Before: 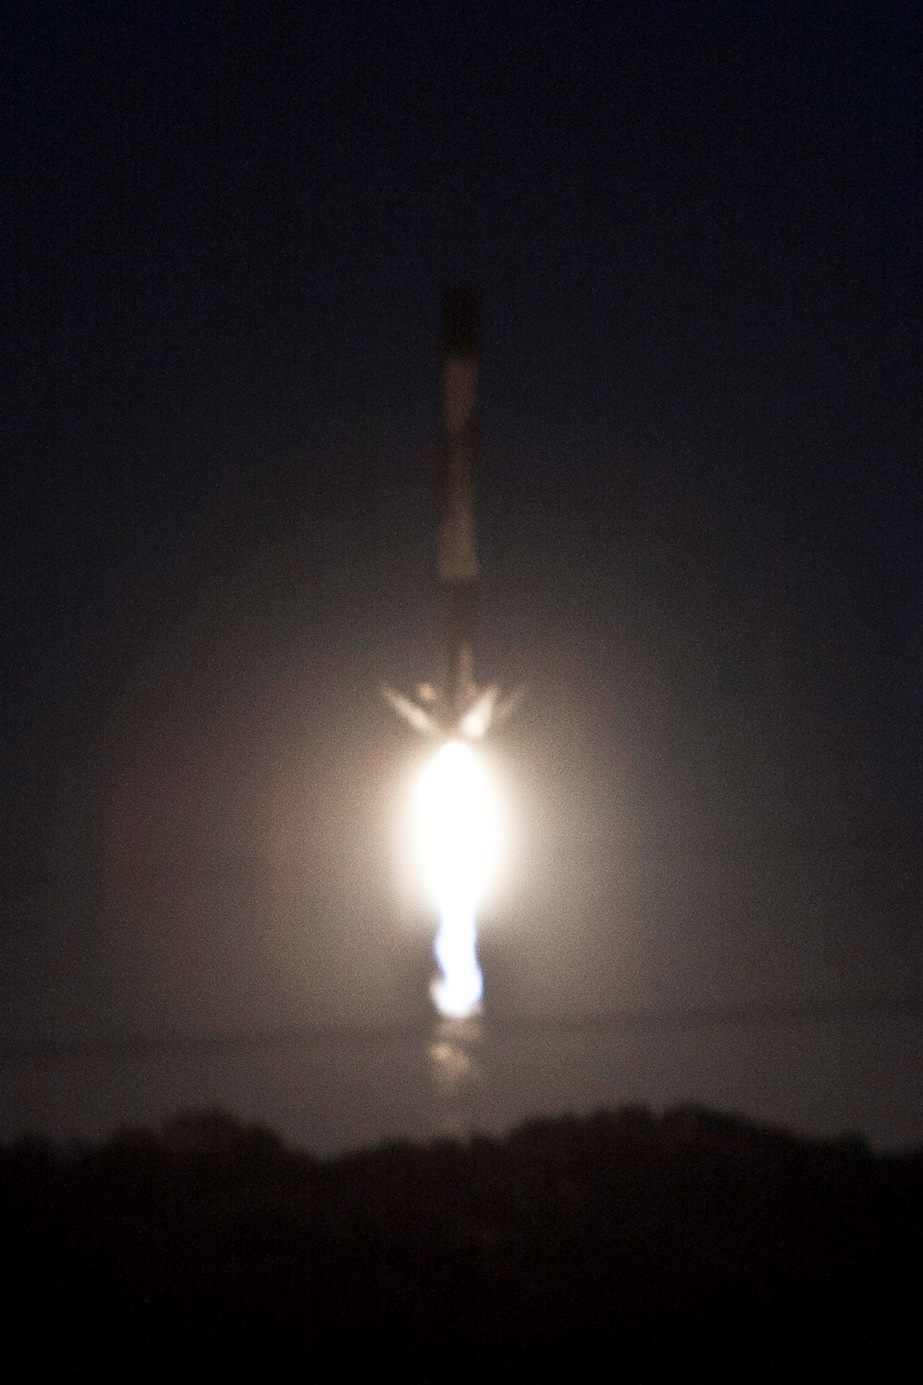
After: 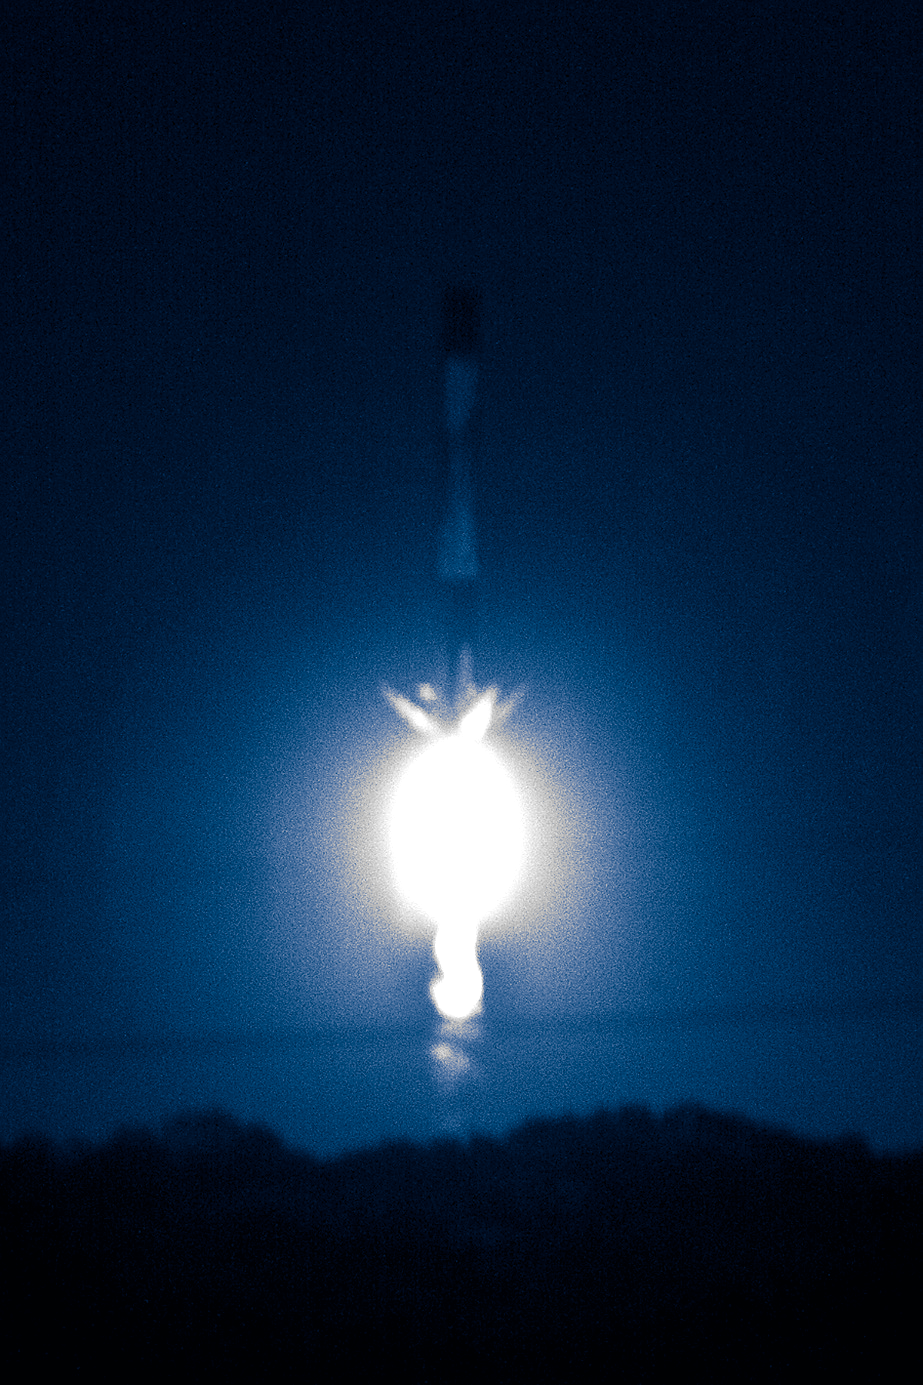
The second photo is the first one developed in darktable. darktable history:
sharpen: on, module defaults
split-toning: shadows › hue 226.8°, shadows › saturation 1, highlights › saturation 0, balance -61.41
exposure: black level correction 0, exposure 0.7 EV, compensate exposure bias true, compensate highlight preservation false
color calibration: output gray [0.28, 0.41, 0.31, 0], gray › normalize channels true, illuminant same as pipeline (D50), adaptation XYZ, x 0.346, y 0.359, gamut compression 0
